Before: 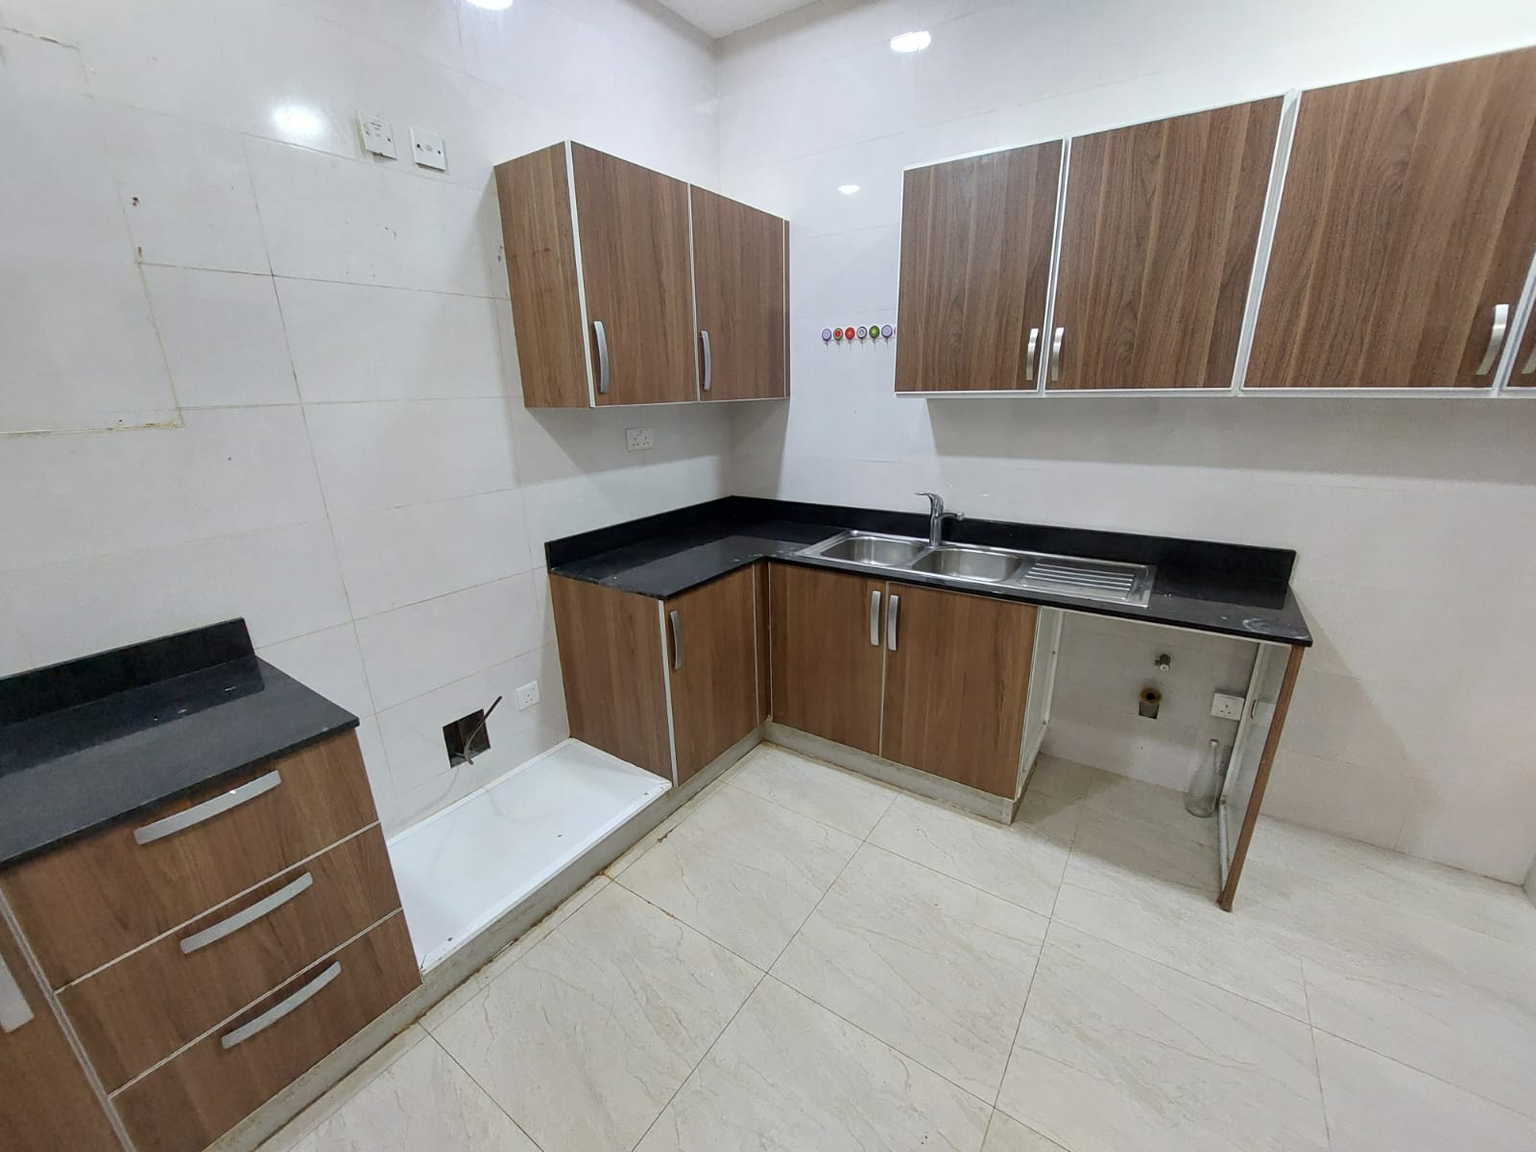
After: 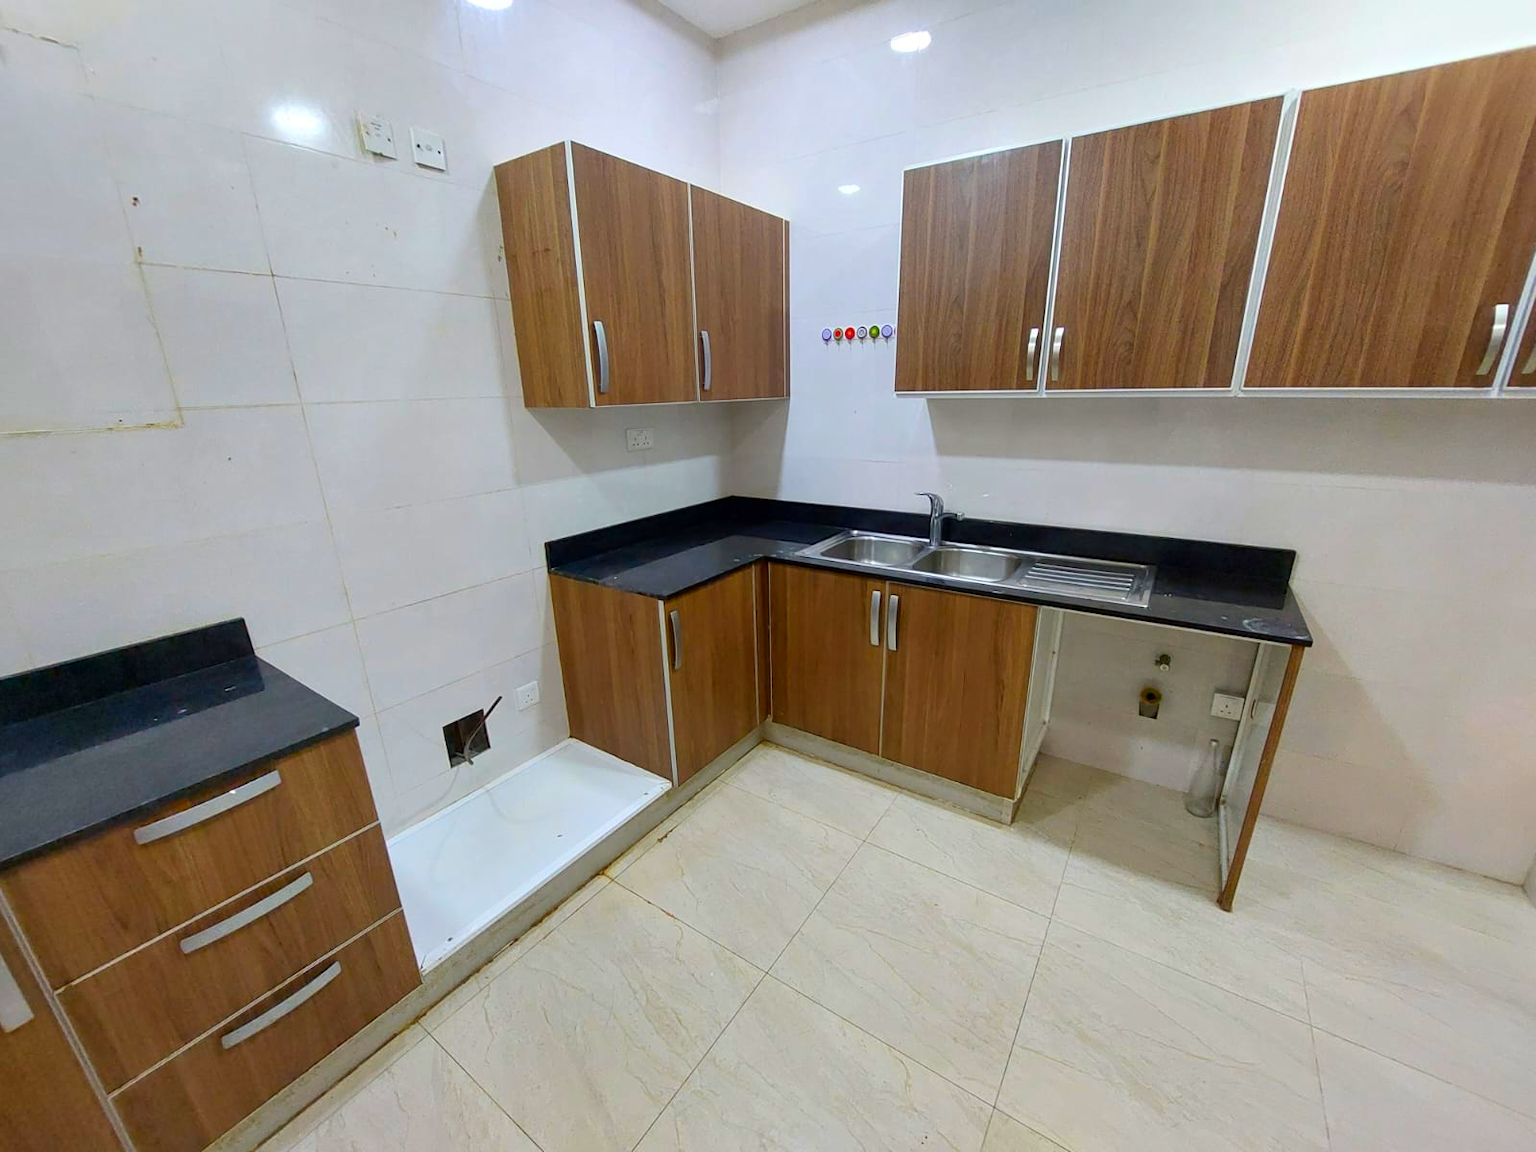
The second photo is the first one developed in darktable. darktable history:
color calibration: illuminant same as pipeline (D50), x 0.346, y 0.359, temperature 5002.42 K
tone equalizer: on, module defaults
color contrast: green-magenta contrast 1.55, blue-yellow contrast 1.83
